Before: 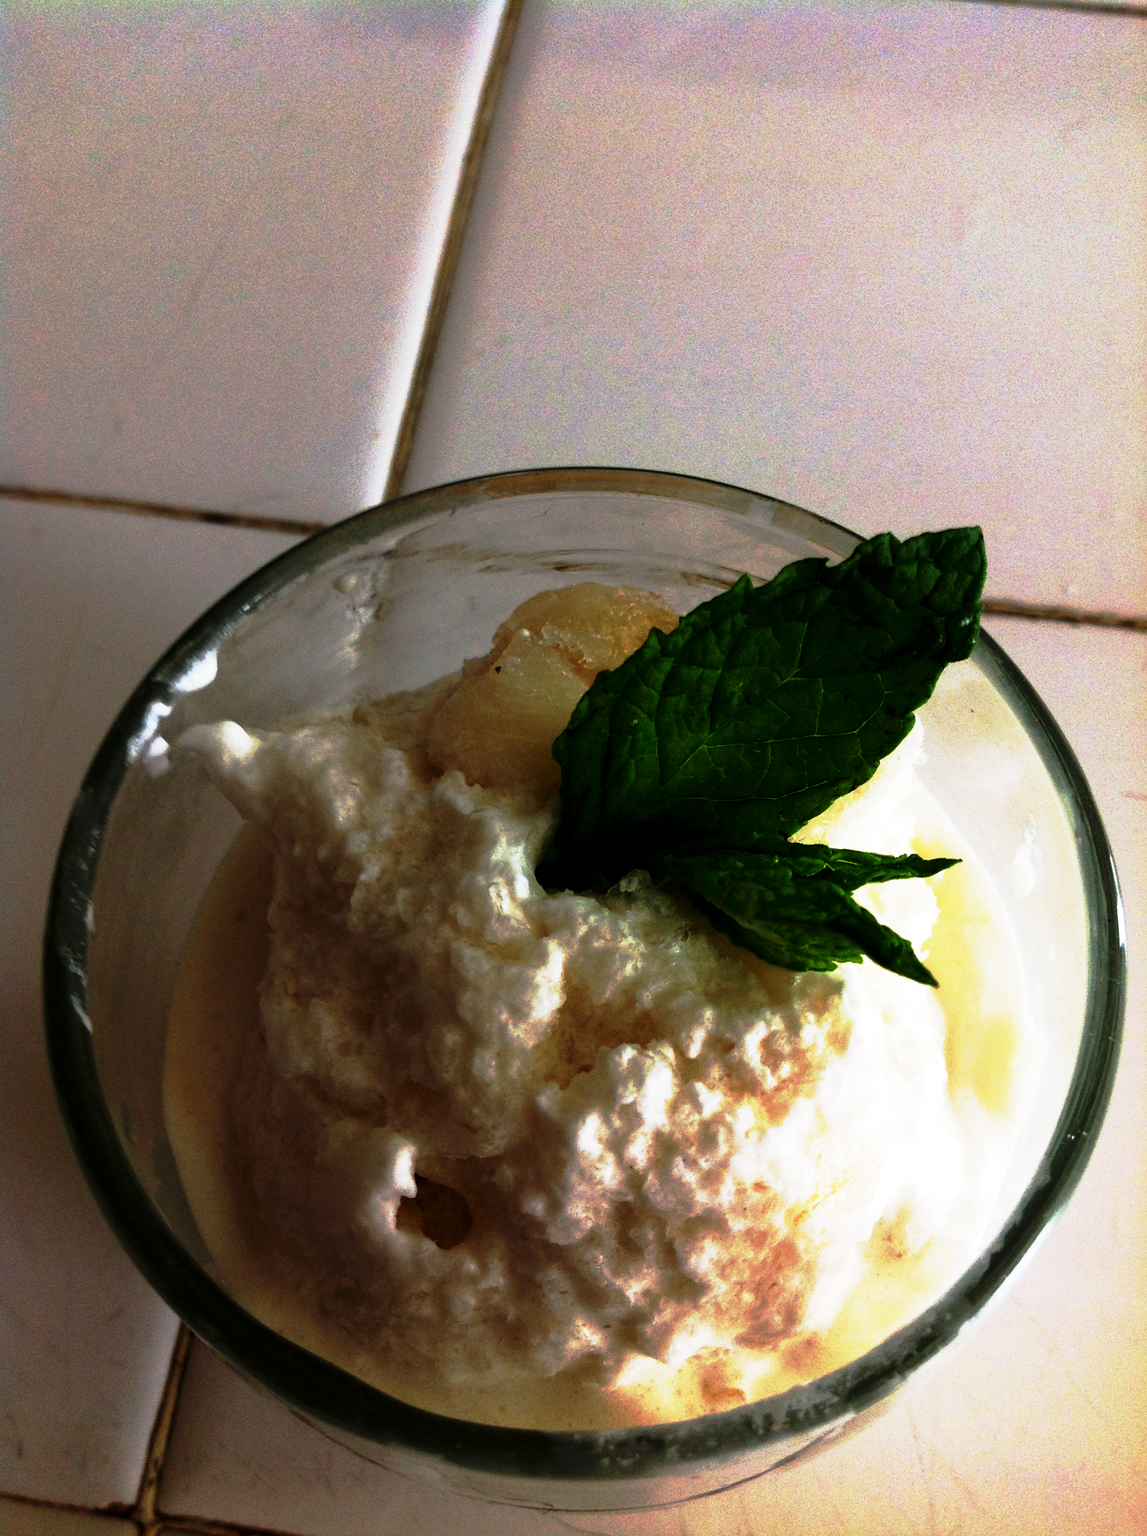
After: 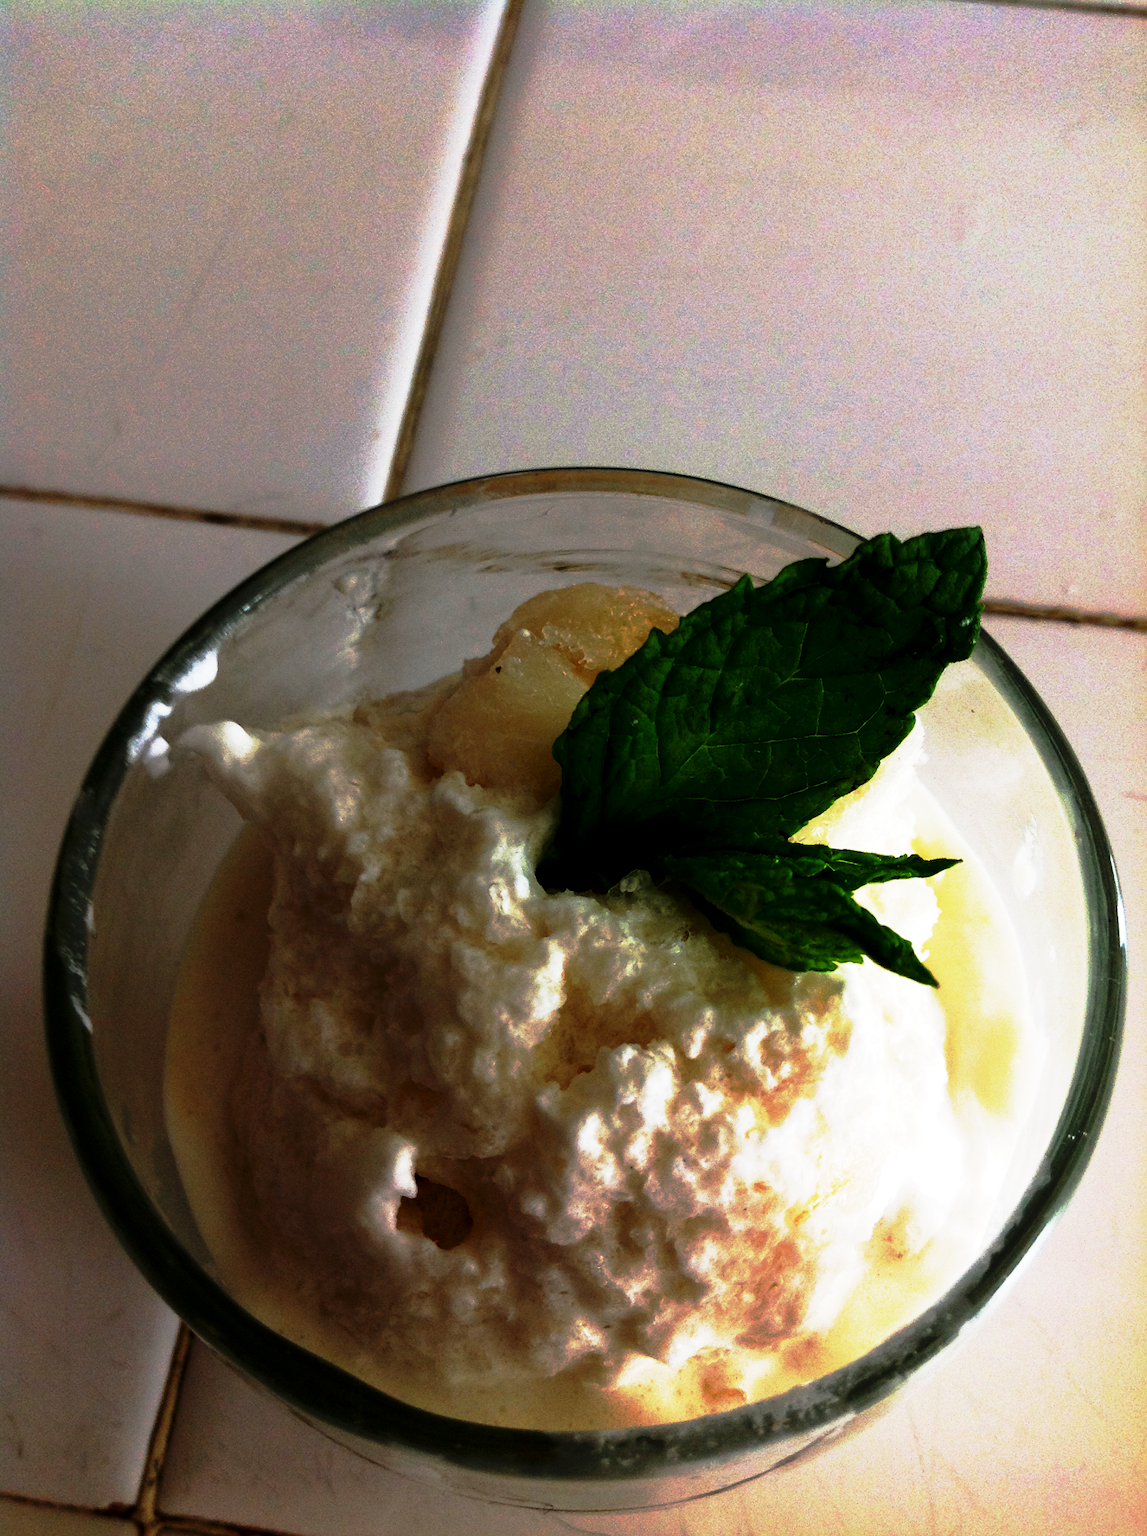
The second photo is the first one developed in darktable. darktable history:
vibrance: on, module defaults
exposure: black level correction 0.001, compensate highlight preservation false
